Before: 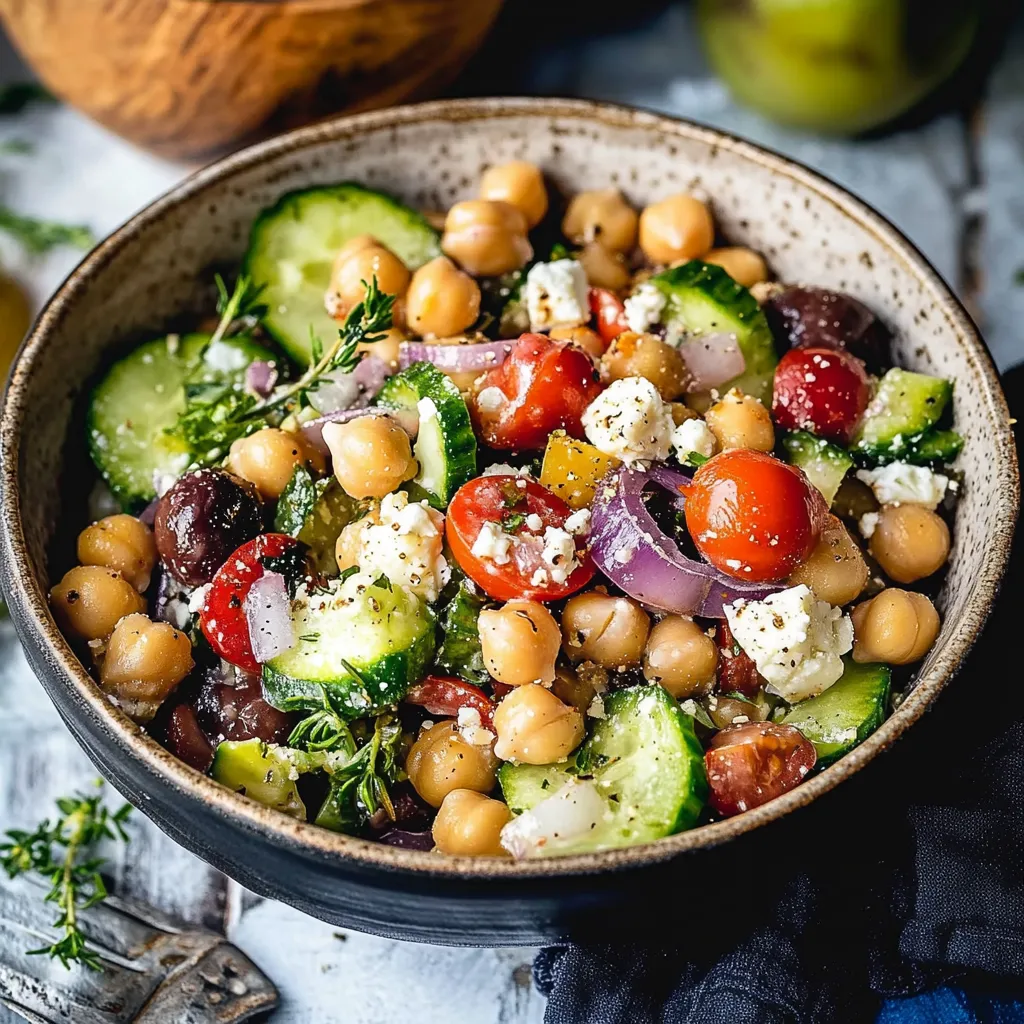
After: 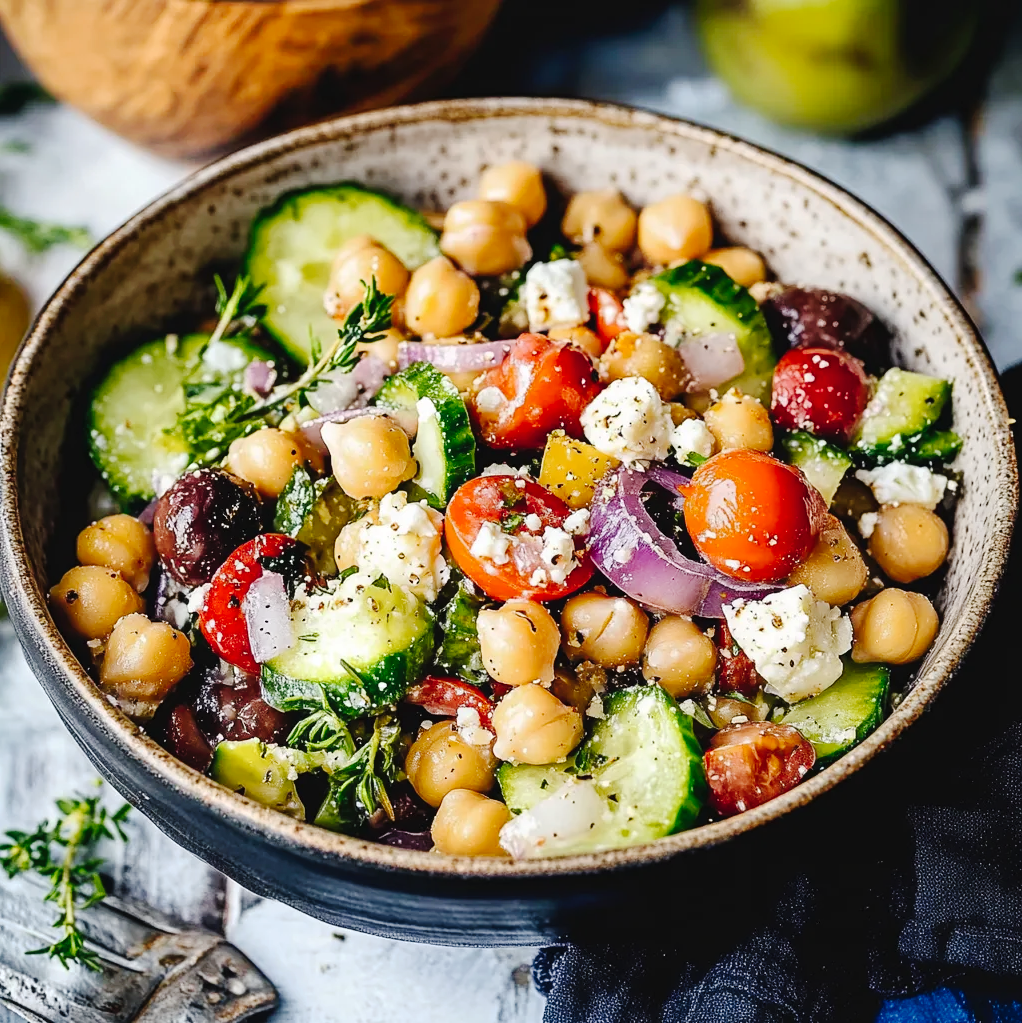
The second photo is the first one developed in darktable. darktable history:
rotate and perspective: crop left 0, crop top 0
tone curve: curves: ch0 [(0, 0) (0.003, 0.015) (0.011, 0.021) (0.025, 0.032) (0.044, 0.046) (0.069, 0.062) (0.1, 0.08) (0.136, 0.117) (0.177, 0.165) (0.224, 0.221) (0.277, 0.298) (0.335, 0.385) (0.399, 0.469) (0.468, 0.558) (0.543, 0.637) (0.623, 0.708) (0.709, 0.771) (0.801, 0.84) (0.898, 0.907) (1, 1)], preserve colors none
crop and rotate: left 0.126%
